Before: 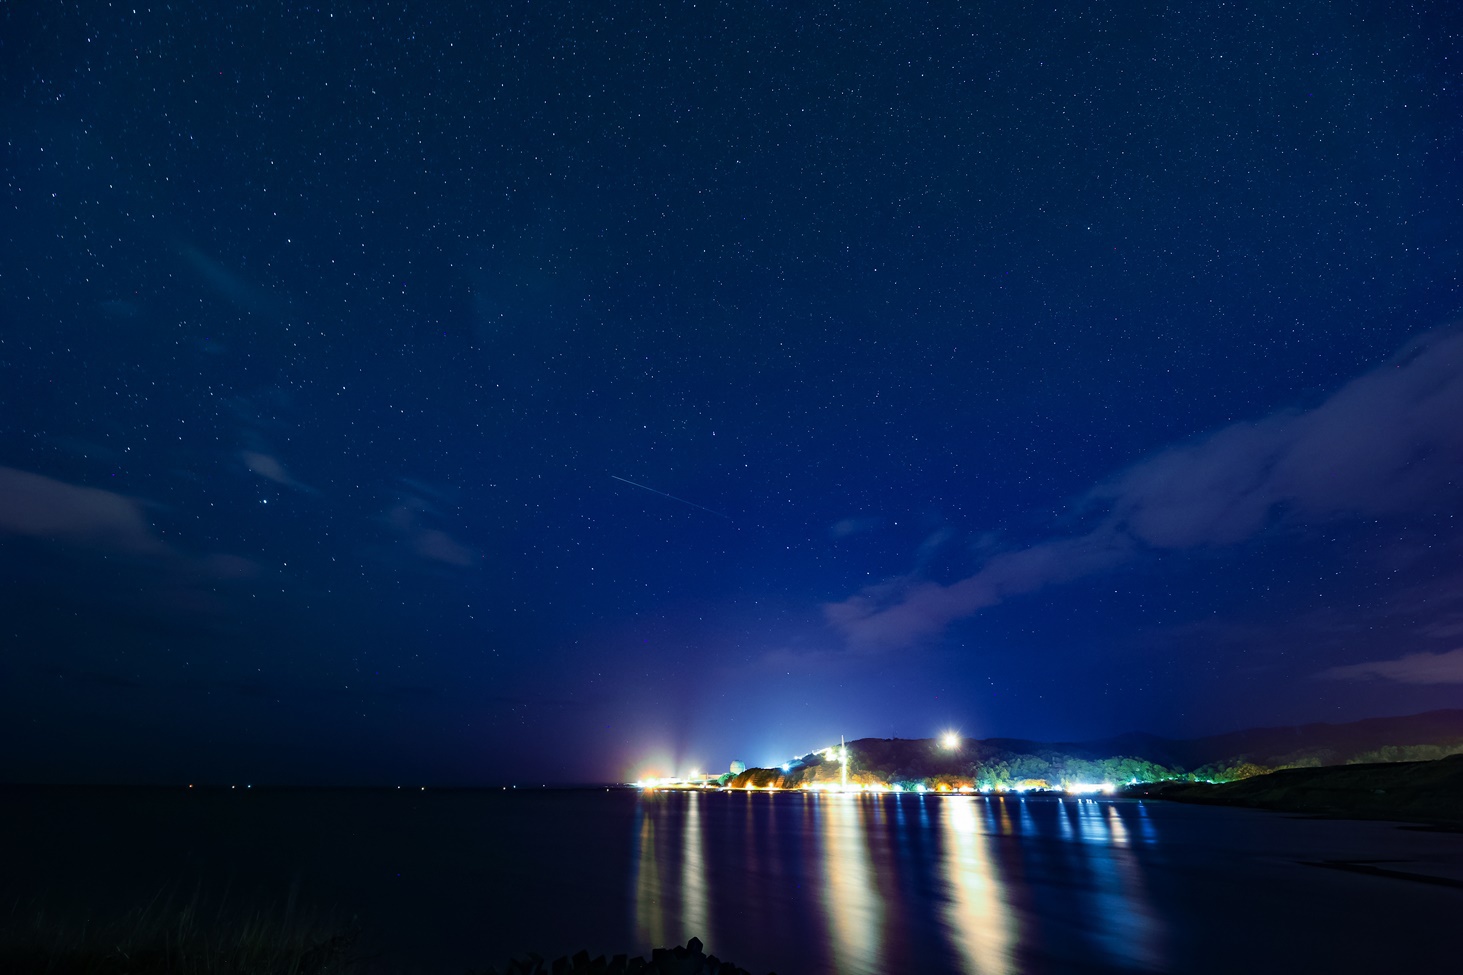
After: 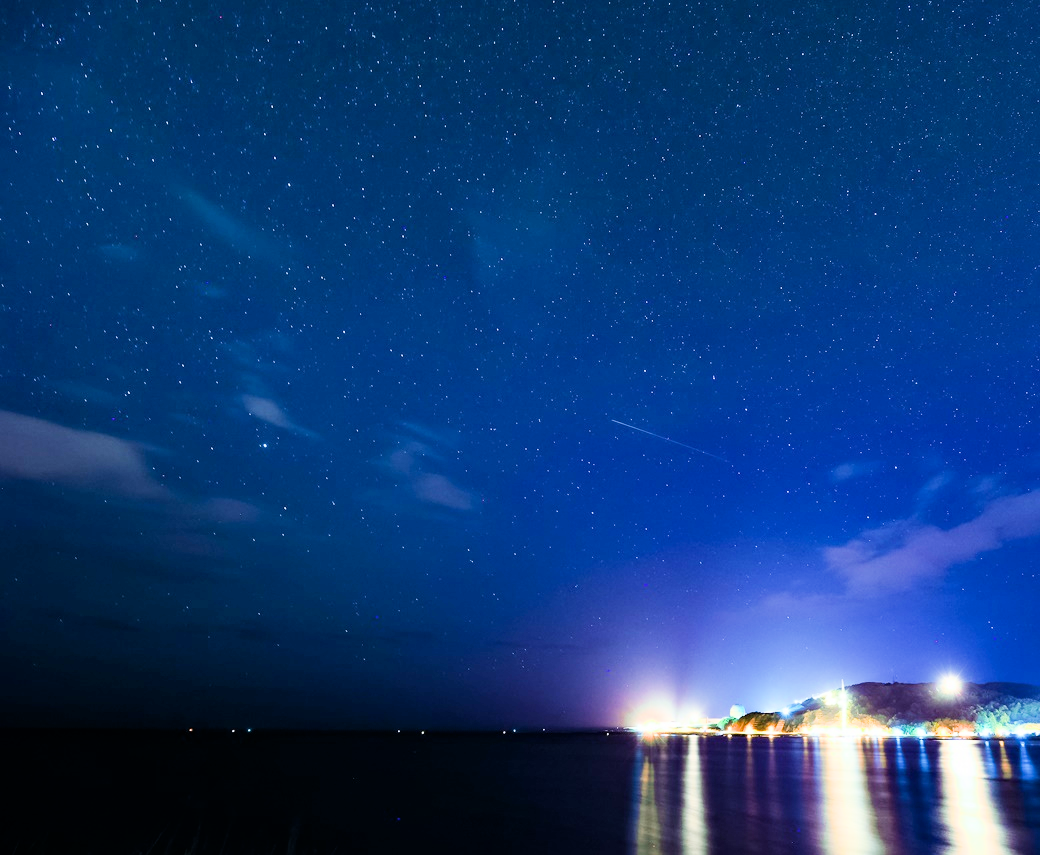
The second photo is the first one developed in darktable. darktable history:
filmic rgb: black relative exposure -7.65 EV, white relative exposure 4.56 EV, hardness 3.61, contrast 1.25
crop: top 5.803%, right 27.864%, bottom 5.804%
exposure: black level correction 0.001, exposure 1.822 EV, compensate exposure bias true, compensate highlight preservation false
